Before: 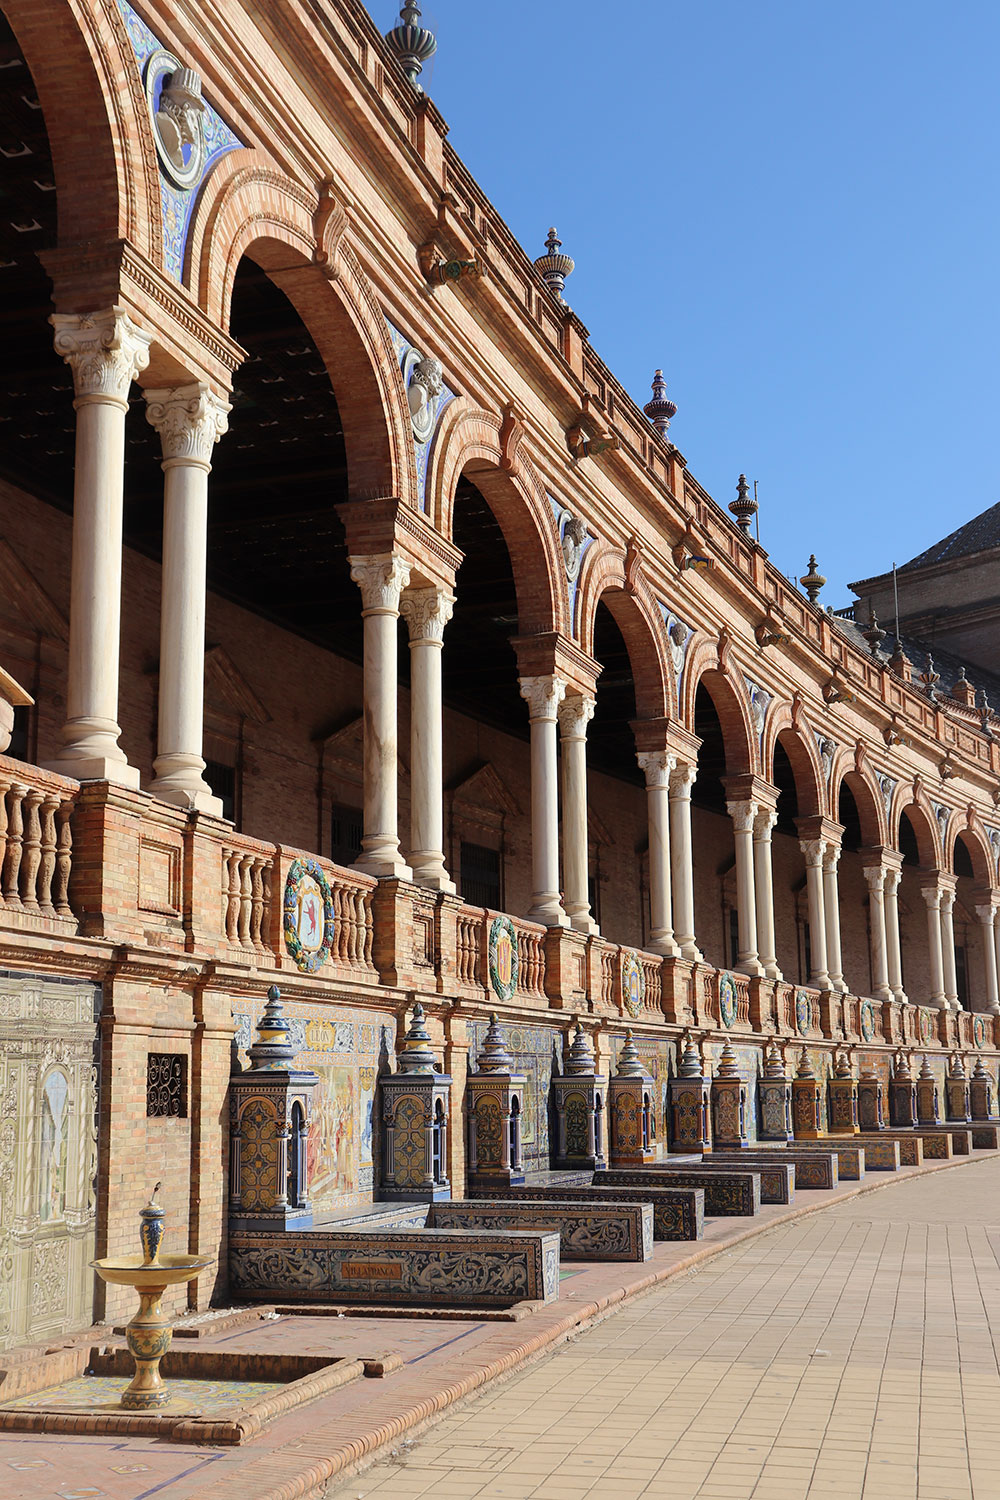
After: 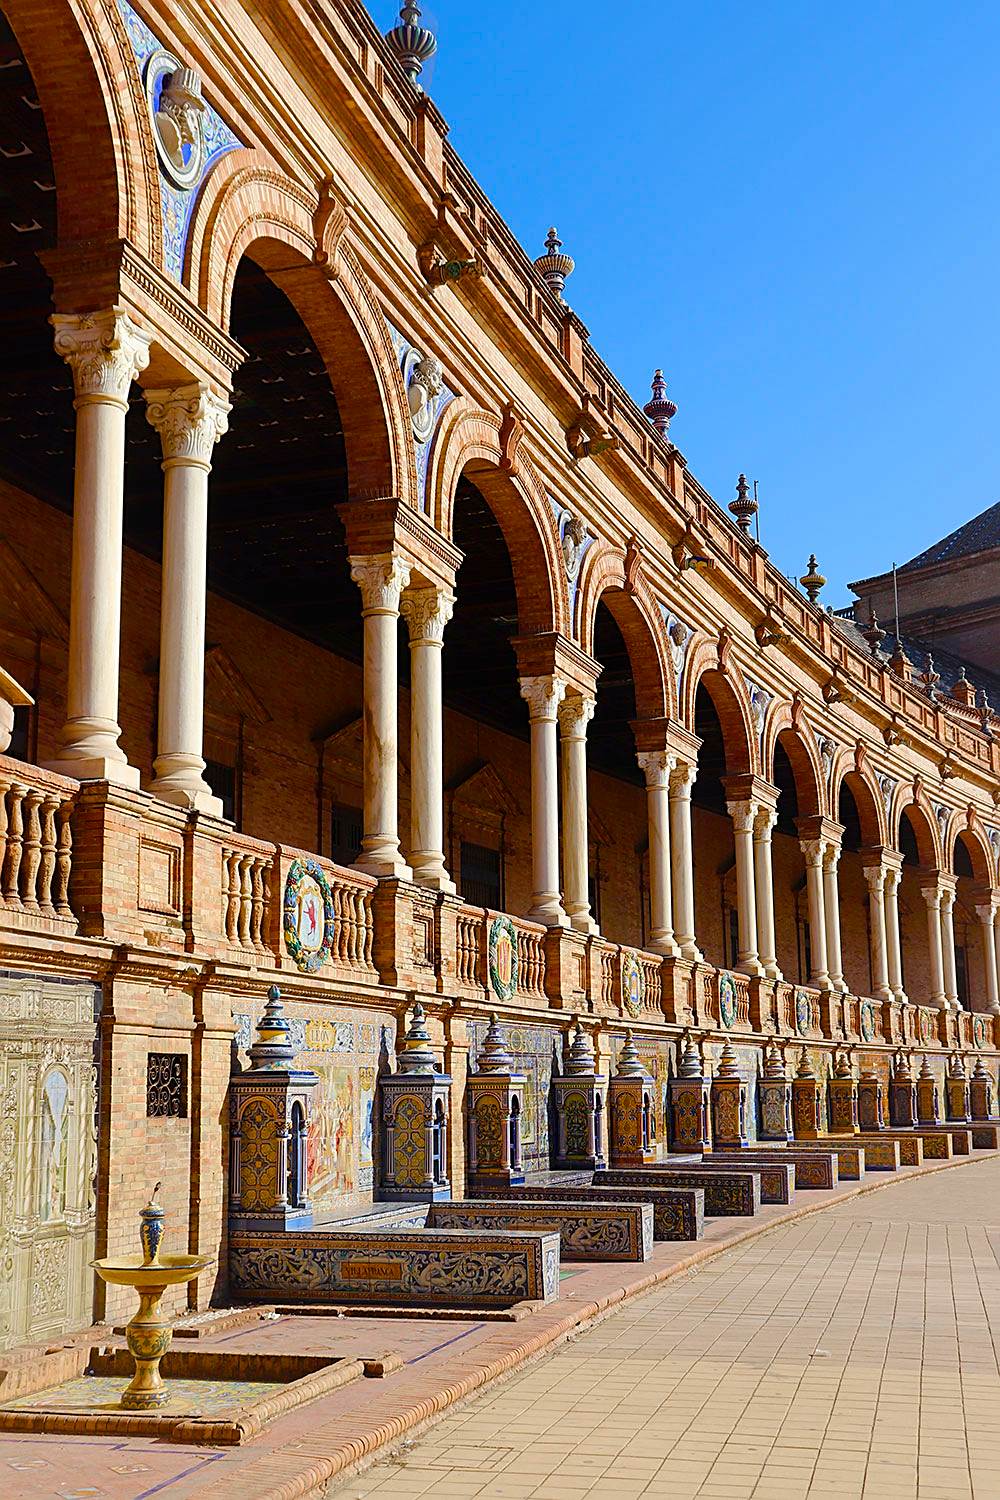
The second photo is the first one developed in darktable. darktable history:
sharpen: on, module defaults
color balance rgb: perceptual saturation grading › global saturation 24.74%, perceptual saturation grading › highlights -51.22%, perceptual saturation grading › mid-tones 19.16%, perceptual saturation grading › shadows 60.98%, global vibrance 50%
